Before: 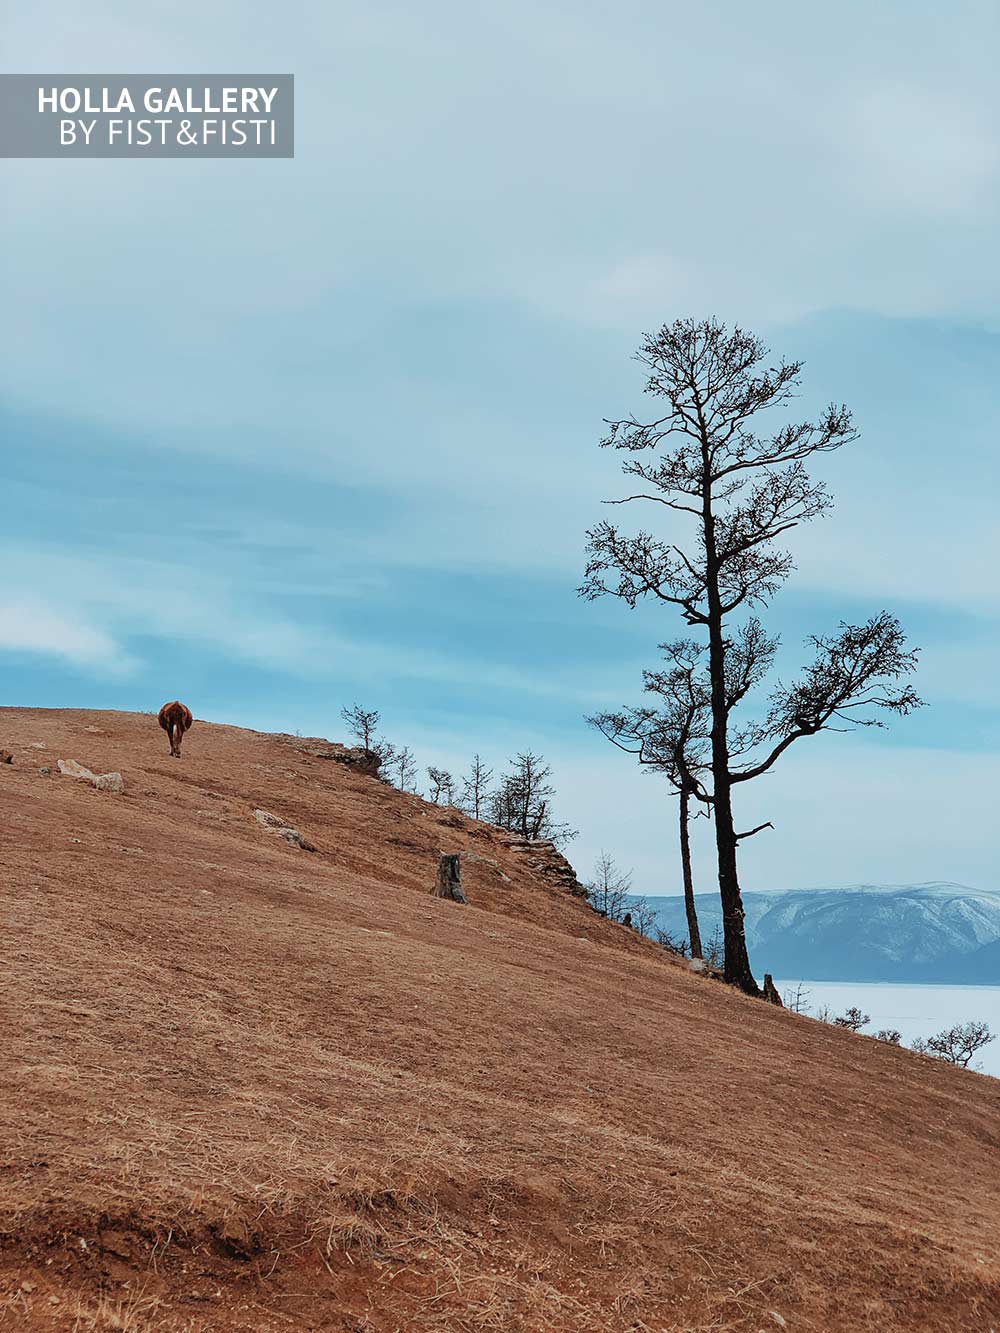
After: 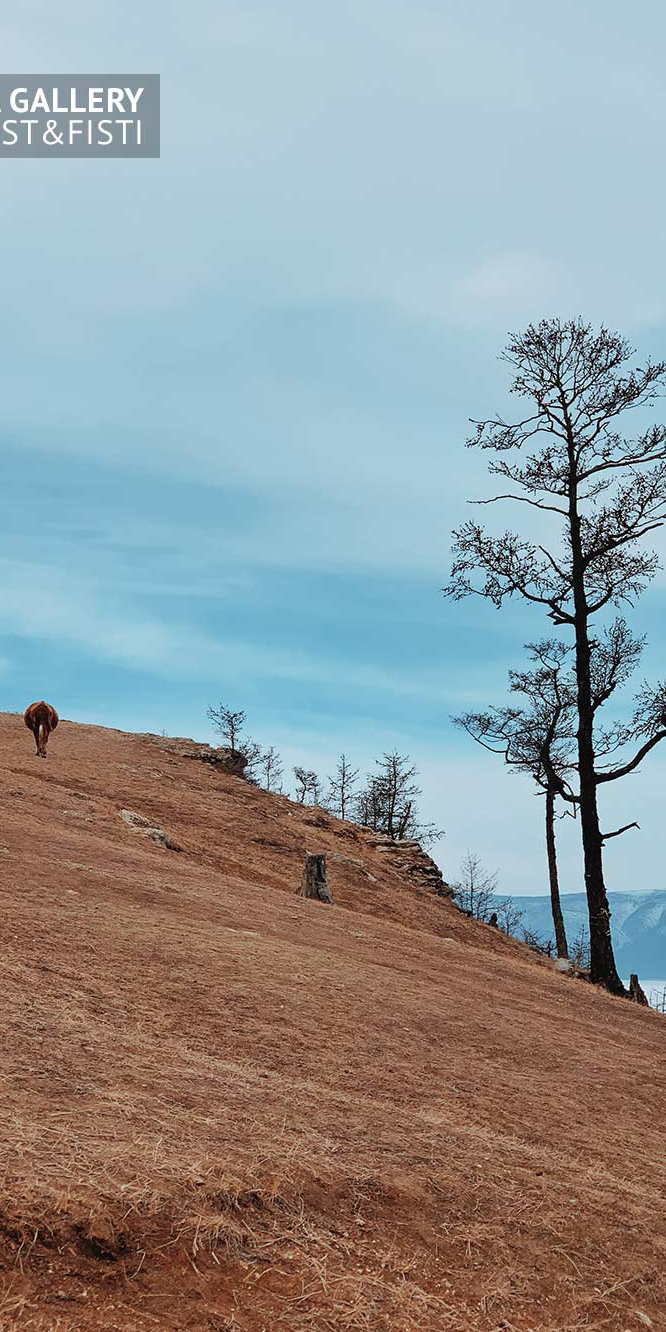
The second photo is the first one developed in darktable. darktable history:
crop and rotate: left 13.408%, right 19.935%
